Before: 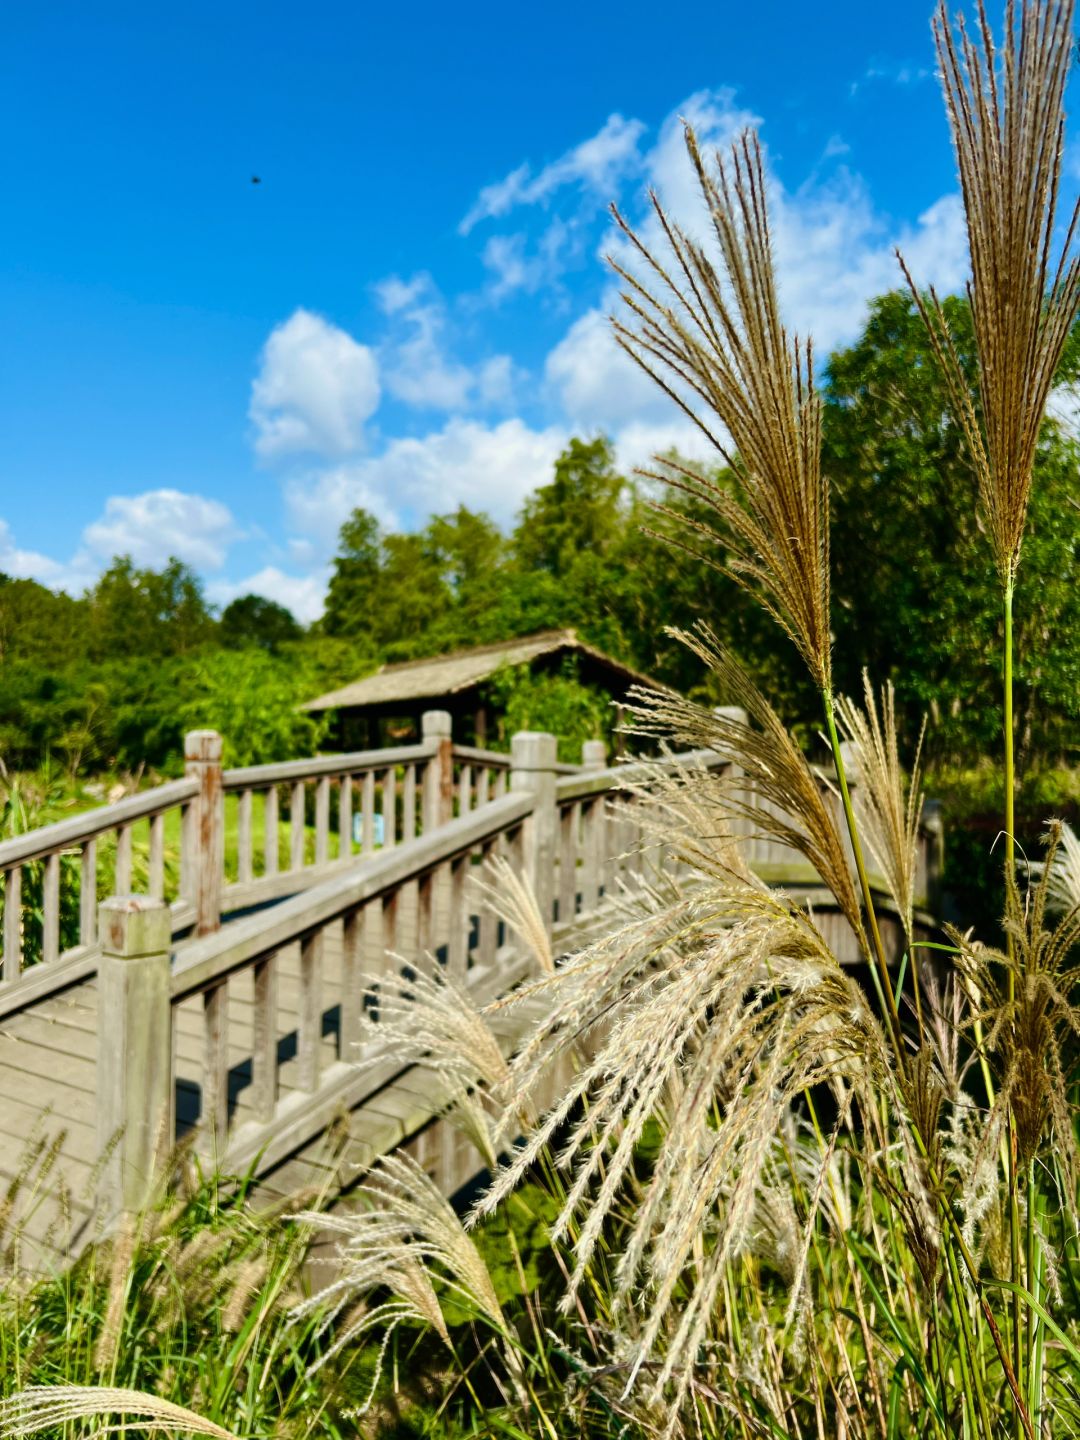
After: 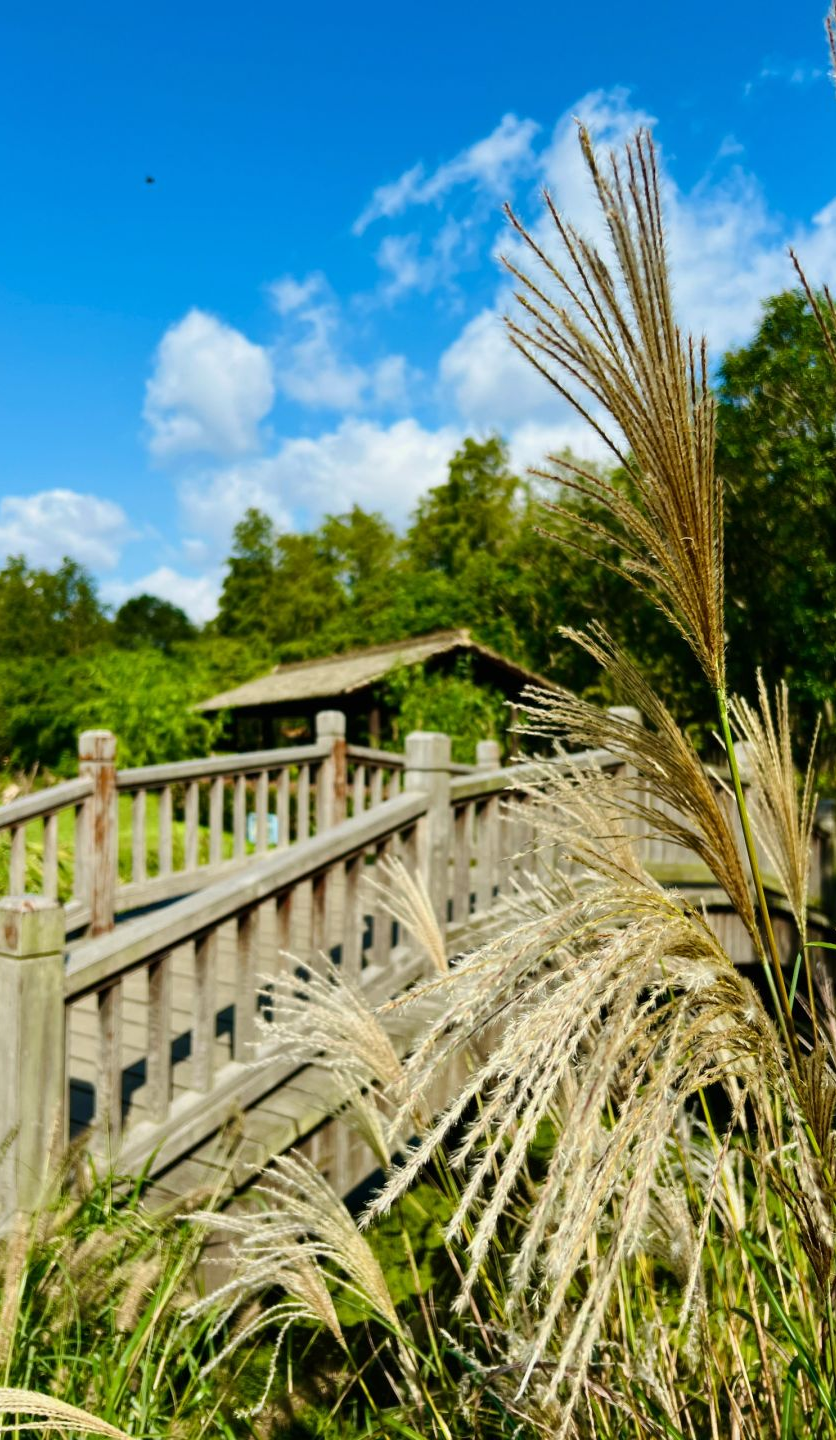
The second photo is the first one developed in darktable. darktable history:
crop: left 9.873%, right 12.64%
